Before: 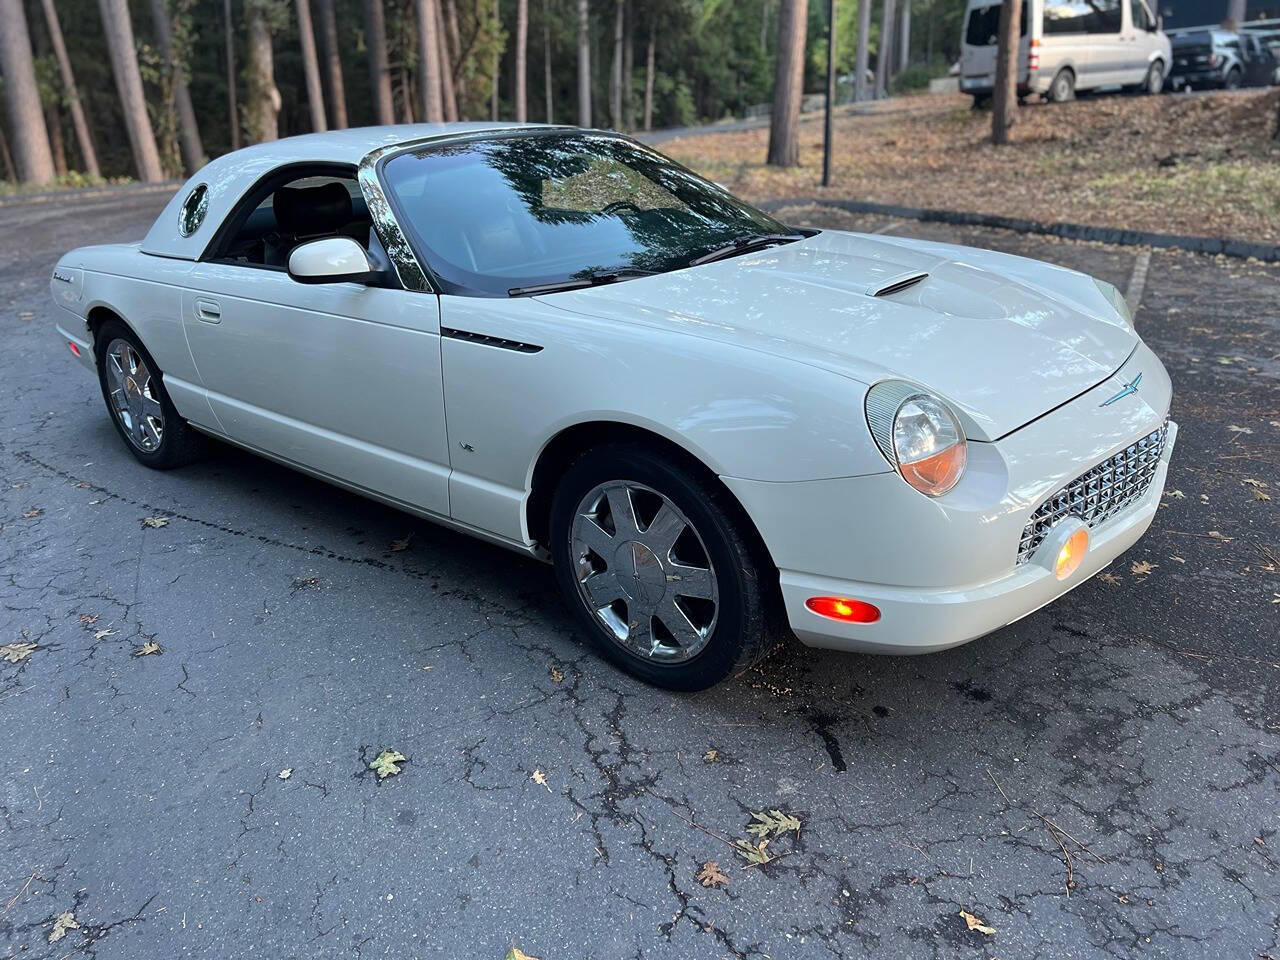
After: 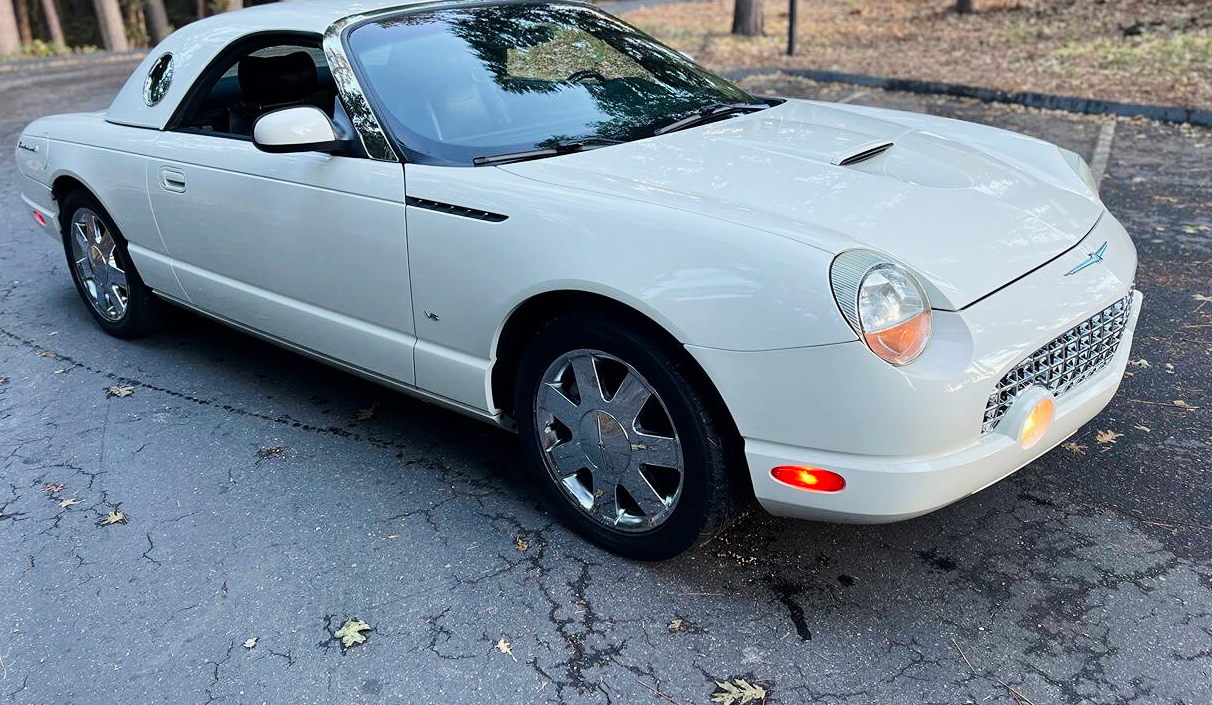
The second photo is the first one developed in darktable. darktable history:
crop and rotate: left 2.812%, top 13.726%, right 2.485%, bottom 12.737%
exposure: compensate highlight preservation false
tone curve: curves: ch0 [(0, 0) (0.071, 0.047) (0.266, 0.26) (0.491, 0.552) (0.753, 0.818) (1, 0.983)]; ch1 [(0, 0) (0.346, 0.307) (0.408, 0.369) (0.463, 0.443) (0.482, 0.493) (0.502, 0.5) (0.517, 0.518) (0.546, 0.576) (0.588, 0.643) (0.651, 0.709) (1, 1)]; ch2 [(0, 0) (0.346, 0.34) (0.434, 0.46) (0.485, 0.494) (0.5, 0.494) (0.517, 0.503) (0.535, 0.545) (0.583, 0.624) (0.625, 0.678) (1, 1)], preserve colors none
